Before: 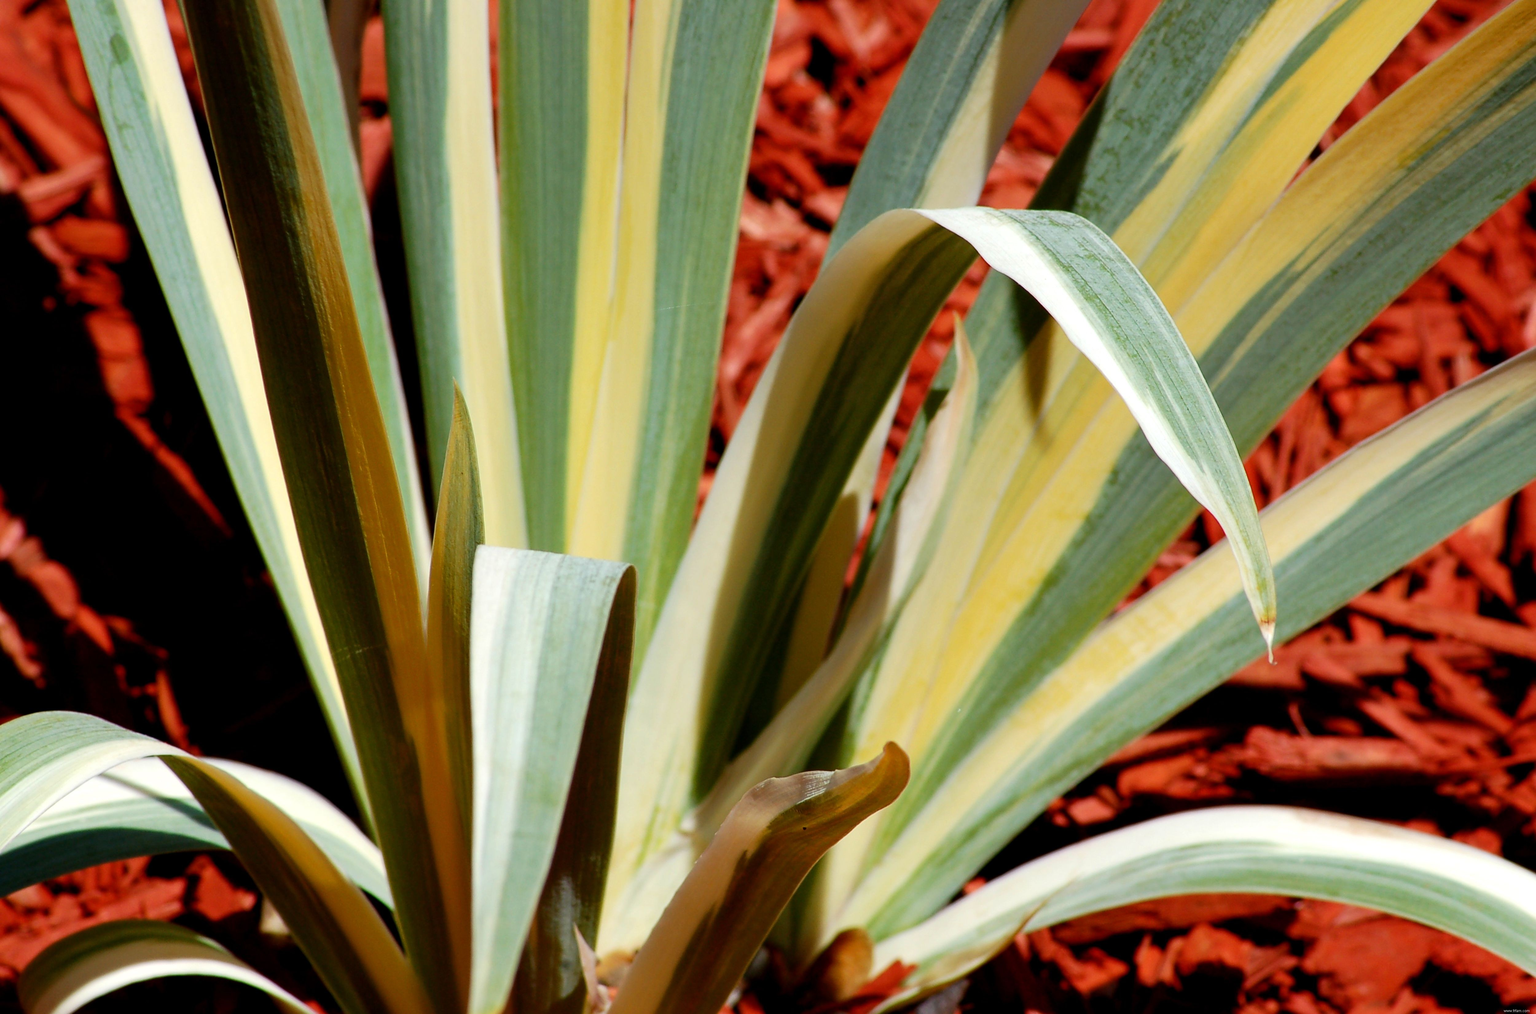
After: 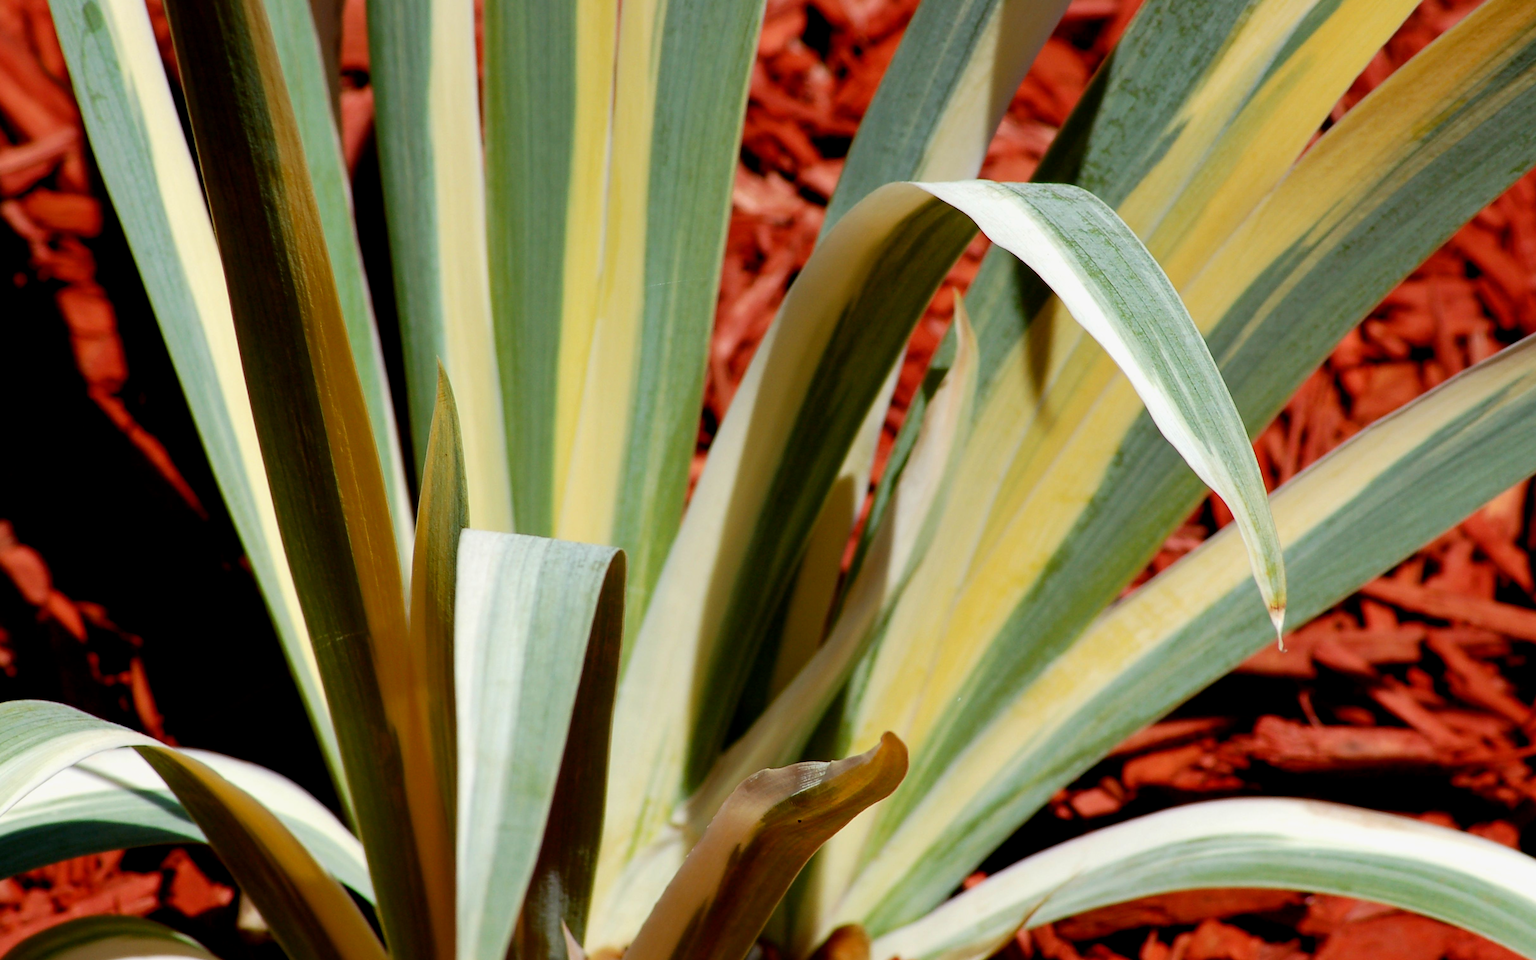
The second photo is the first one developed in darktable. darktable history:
crop: left 1.964%, top 3.251%, right 1.122%, bottom 4.933%
exposure: black level correction 0.002, exposure -0.1 EV, compensate highlight preservation false
